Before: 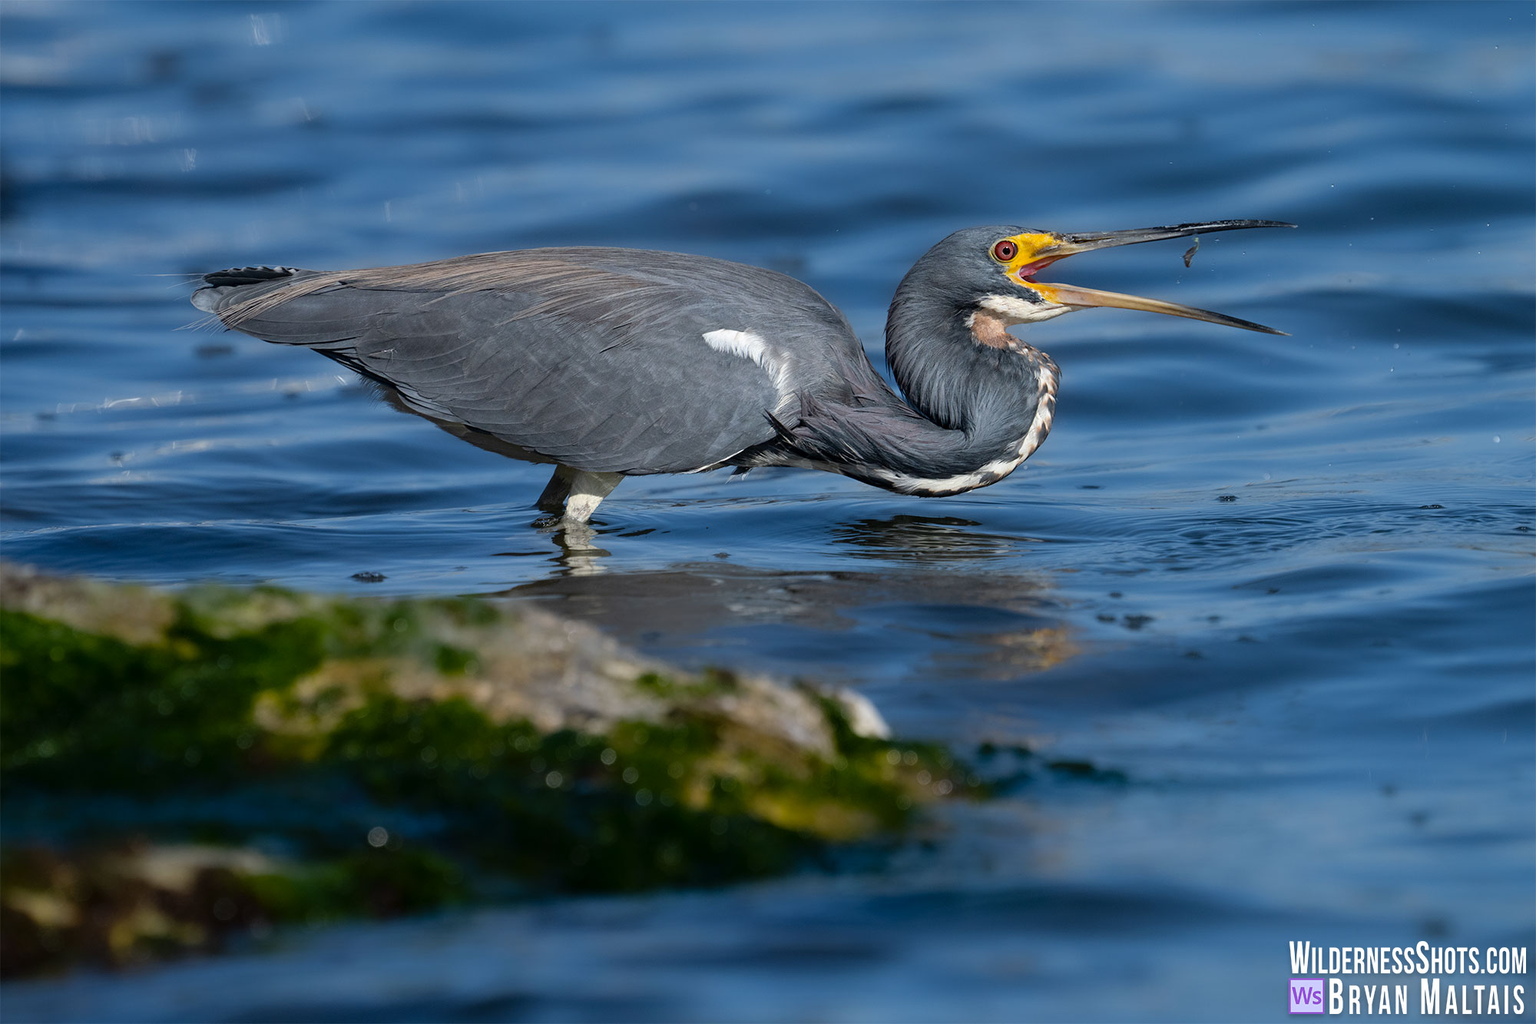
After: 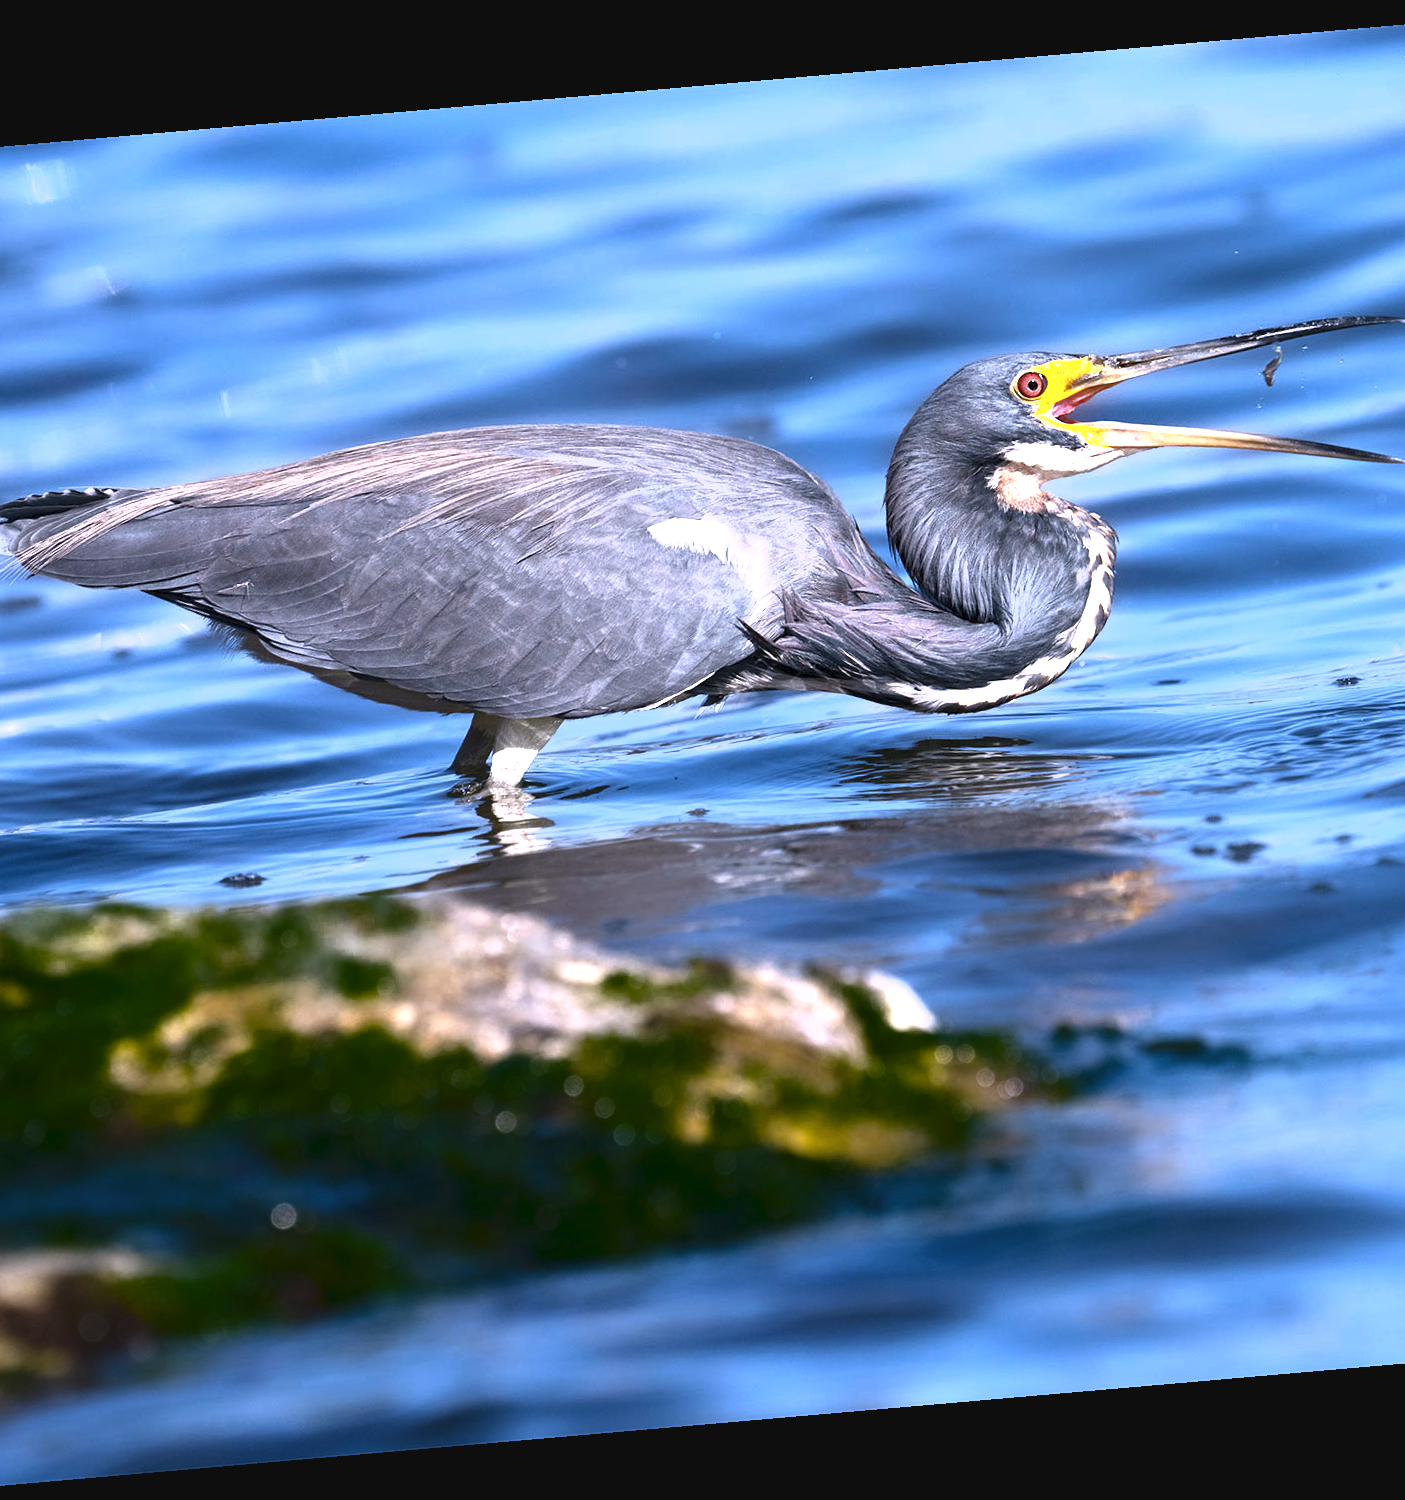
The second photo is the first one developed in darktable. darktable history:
tone curve: curves: ch0 [(0, 0.081) (0.483, 0.453) (0.881, 0.992)]
crop and rotate: left 14.292%, right 19.041%
exposure: black level correction 0, exposure 1.2 EV, compensate exposure bias true, compensate highlight preservation false
color zones: curves: ch0 [(0.25, 0.5) (0.347, 0.092) (0.75, 0.5)]; ch1 [(0.25, 0.5) (0.33, 0.51) (0.75, 0.5)]
white balance: red 1.066, blue 1.119
rotate and perspective: rotation -4.98°, automatic cropping off
levels: mode automatic, black 0.023%, white 99.97%, levels [0.062, 0.494, 0.925]
